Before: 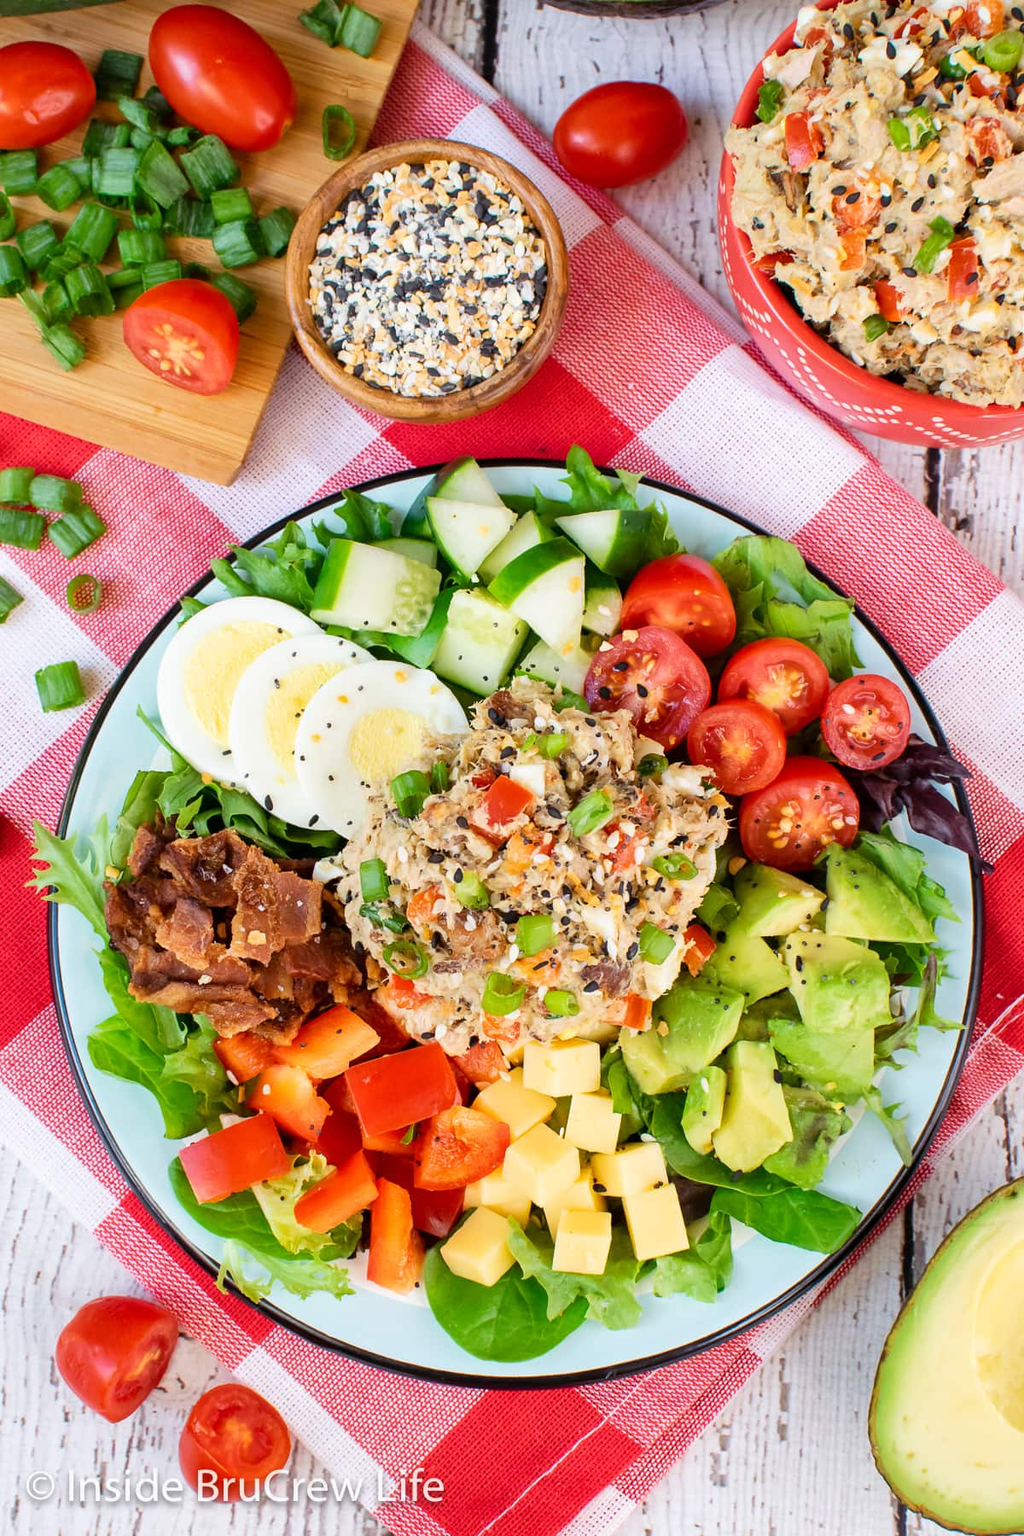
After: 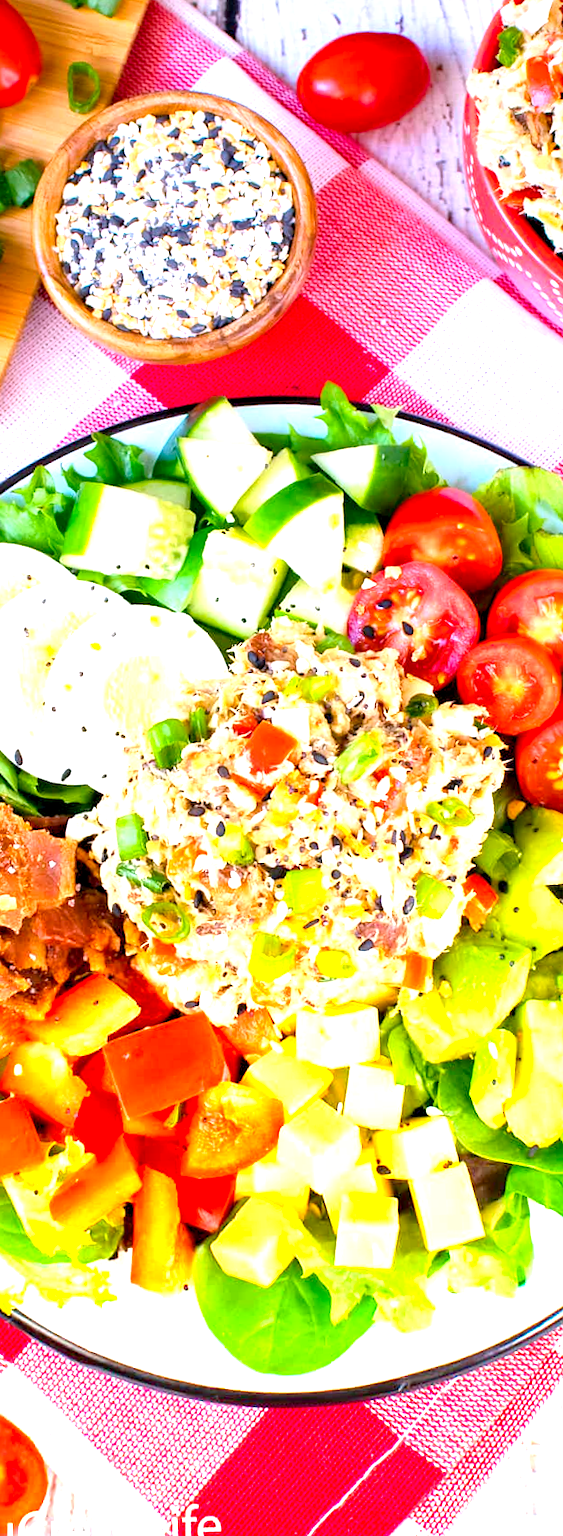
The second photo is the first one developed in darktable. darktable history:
graduated density: hue 238.83°, saturation 50%
crop and rotate: left 22.516%, right 21.234%
rotate and perspective: rotation -1.68°, lens shift (vertical) -0.146, crop left 0.049, crop right 0.912, crop top 0.032, crop bottom 0.96
exposure: black level correction 0, exposure 1.4 EV, compensate highlight preservation false
levels: levels [0, 0.435, 0.917]
color balance rgb: shadows lift › chroma 2%, shadows lift › hue 217.2°, power › hue 60°, highlights gain › chroma 1%, highlights gain › hue 69.6°, global offset › luminance -0.5%, perceptual saturation grading › global saturation 15%, global vibrance 15%
